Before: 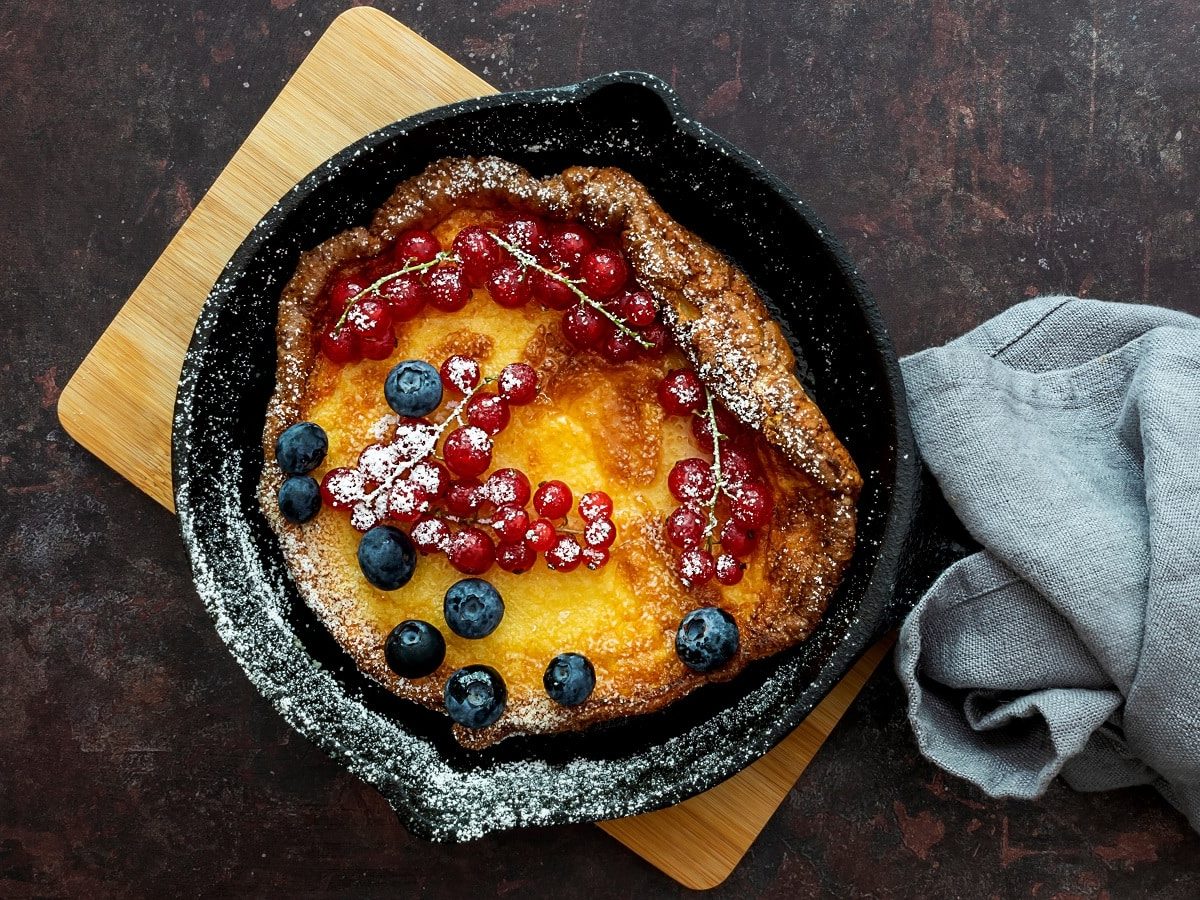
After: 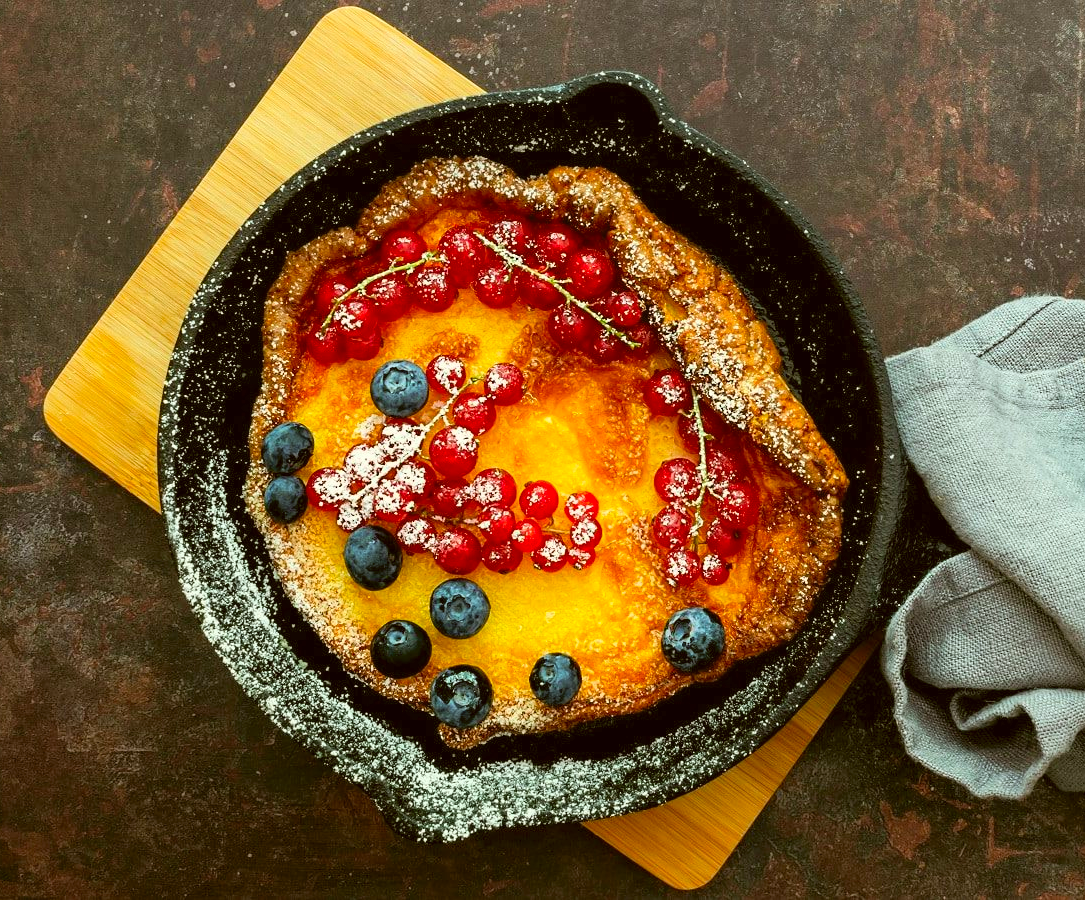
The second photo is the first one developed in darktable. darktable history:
color correction: highlights a* -1.41, highlights b* 10.64, shadows a* 0.322, shadows b* 19.66
crop and rotate: left 1.221%, right 8.302%
contrast brightness saturation: contrast 0.067, brightness 0.17, saturation 0.4
